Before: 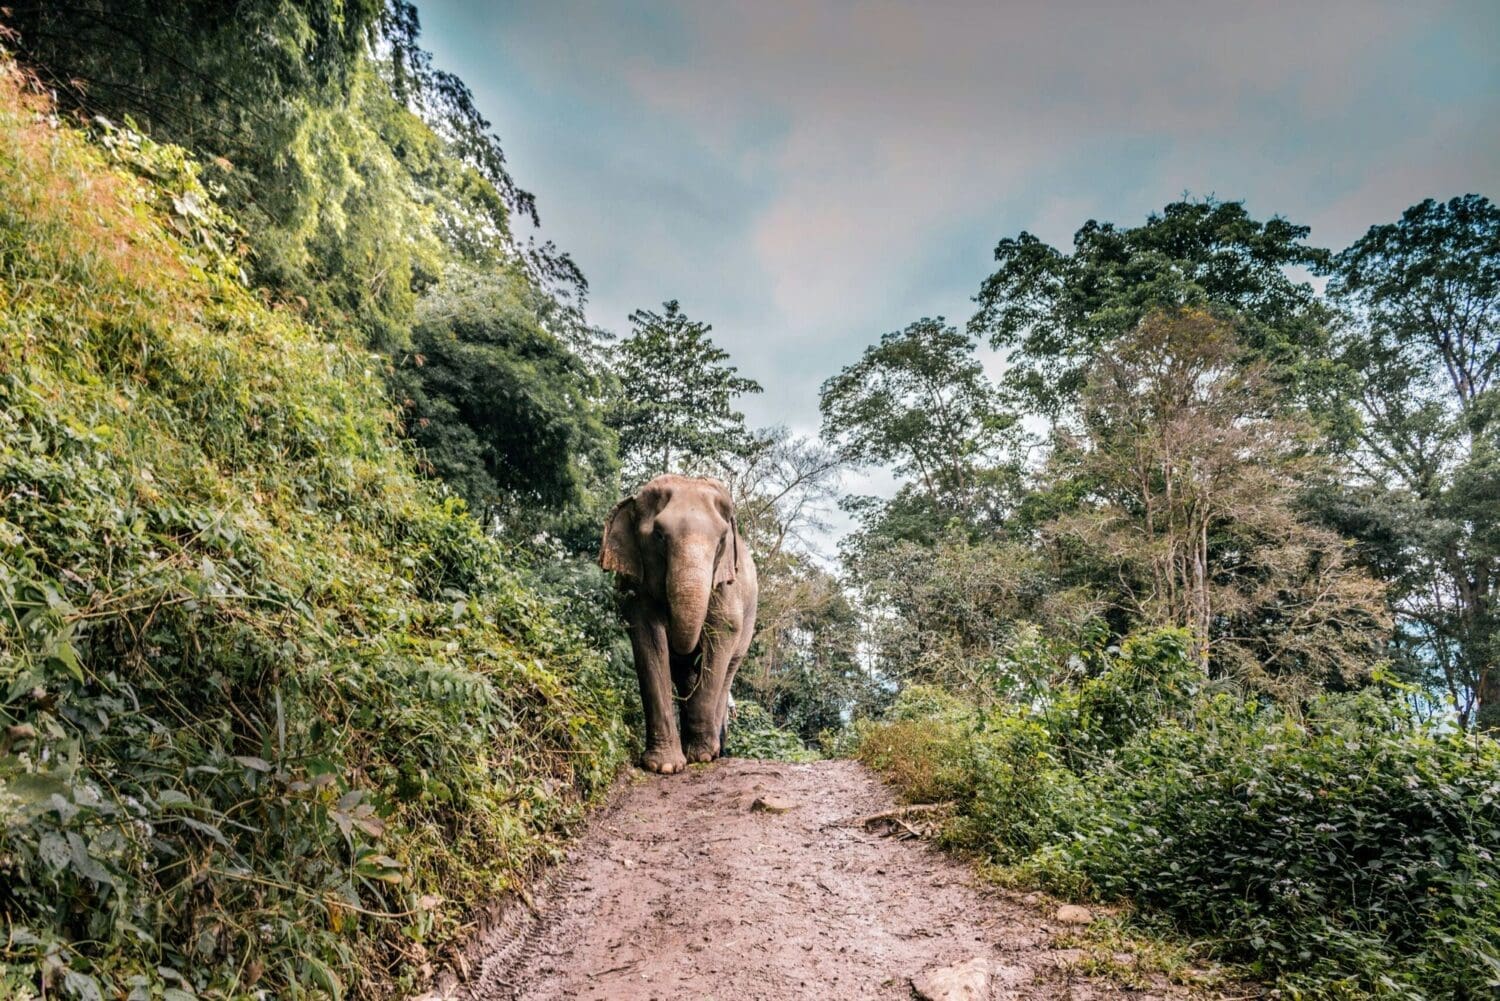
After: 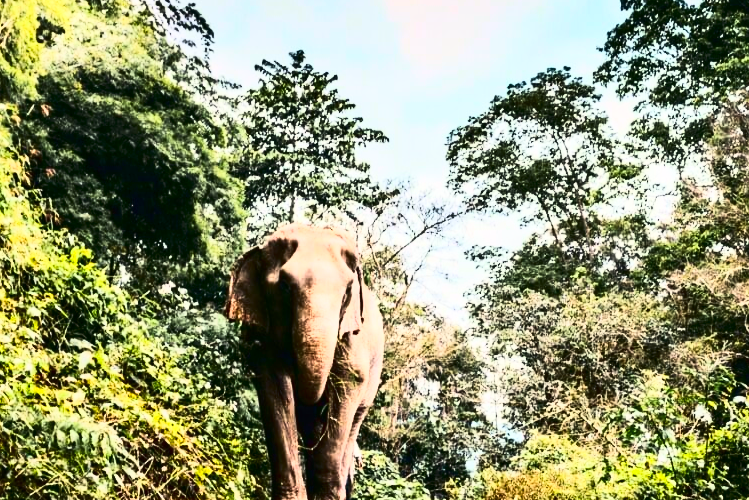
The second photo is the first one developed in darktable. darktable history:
color correction: highlights a* 0.816, highlights b* 2.78, saturation 1.1
tone curve: curves: ch0 [(0, 0.013) (0.198, 0.175) (0.512, 0.582) (0.625, 0.754) (0.81, 0.934) (1, 1)], color space Lab, linked channels, preserve colors none
crop: left 25%, top 25%, right 25%, bottom 25%
shadows and highlights: soften with gaussian
contrast brightness saturation: contrast 0.4, brightness 0.05, saturation 0.25
